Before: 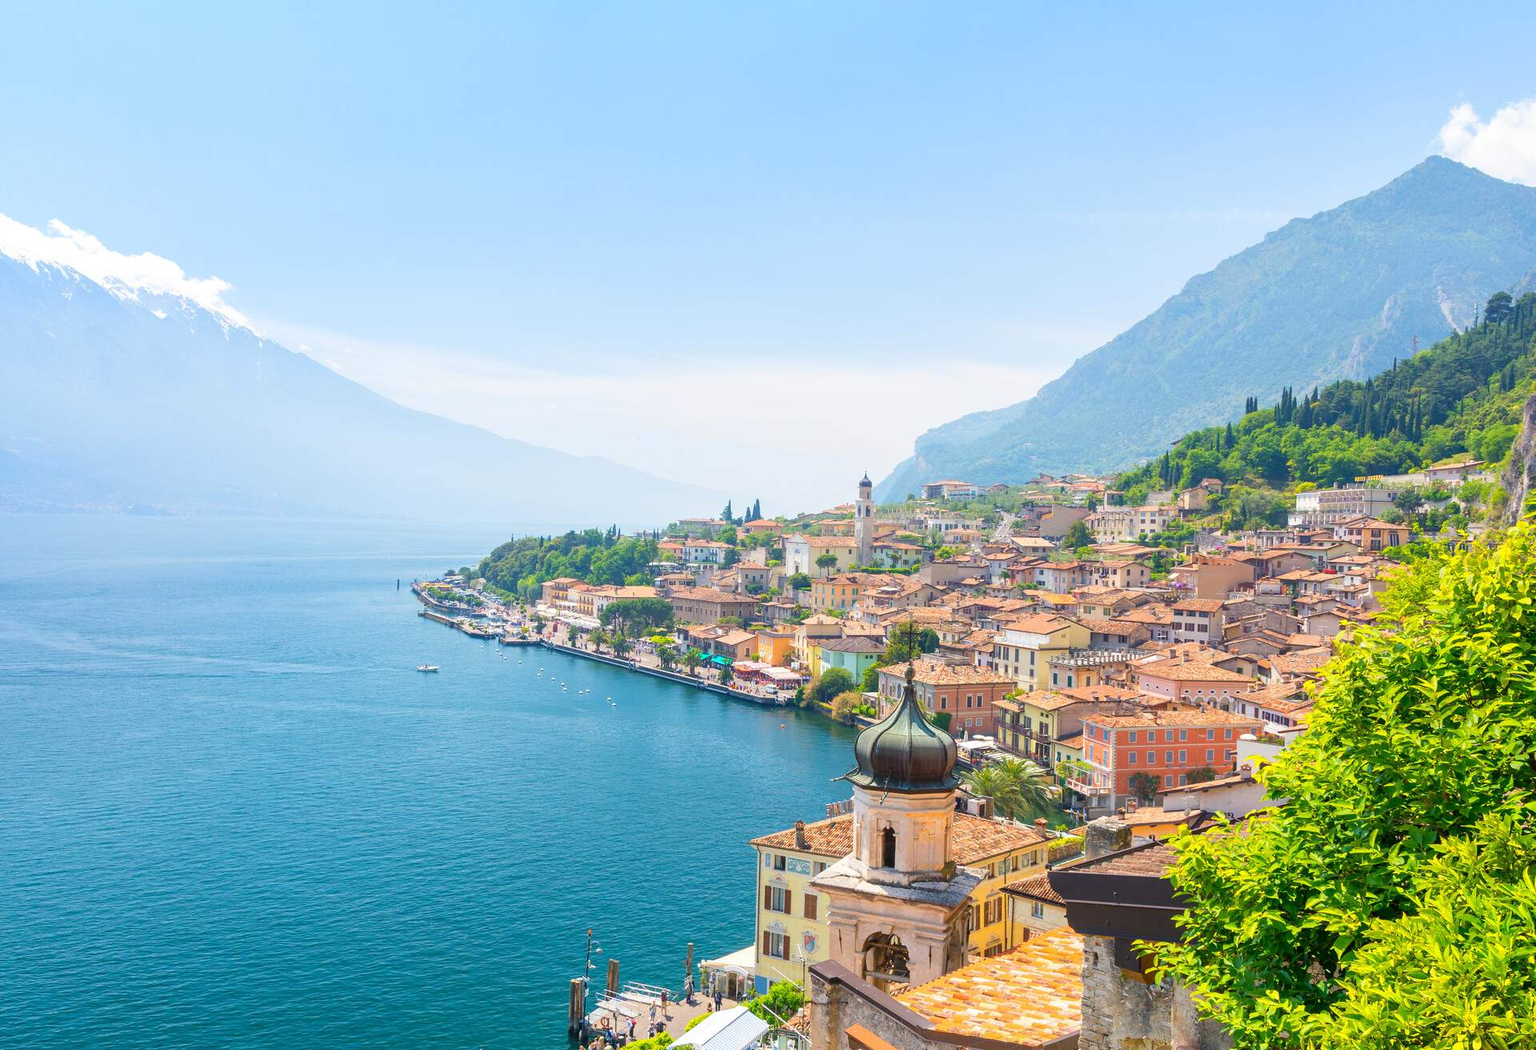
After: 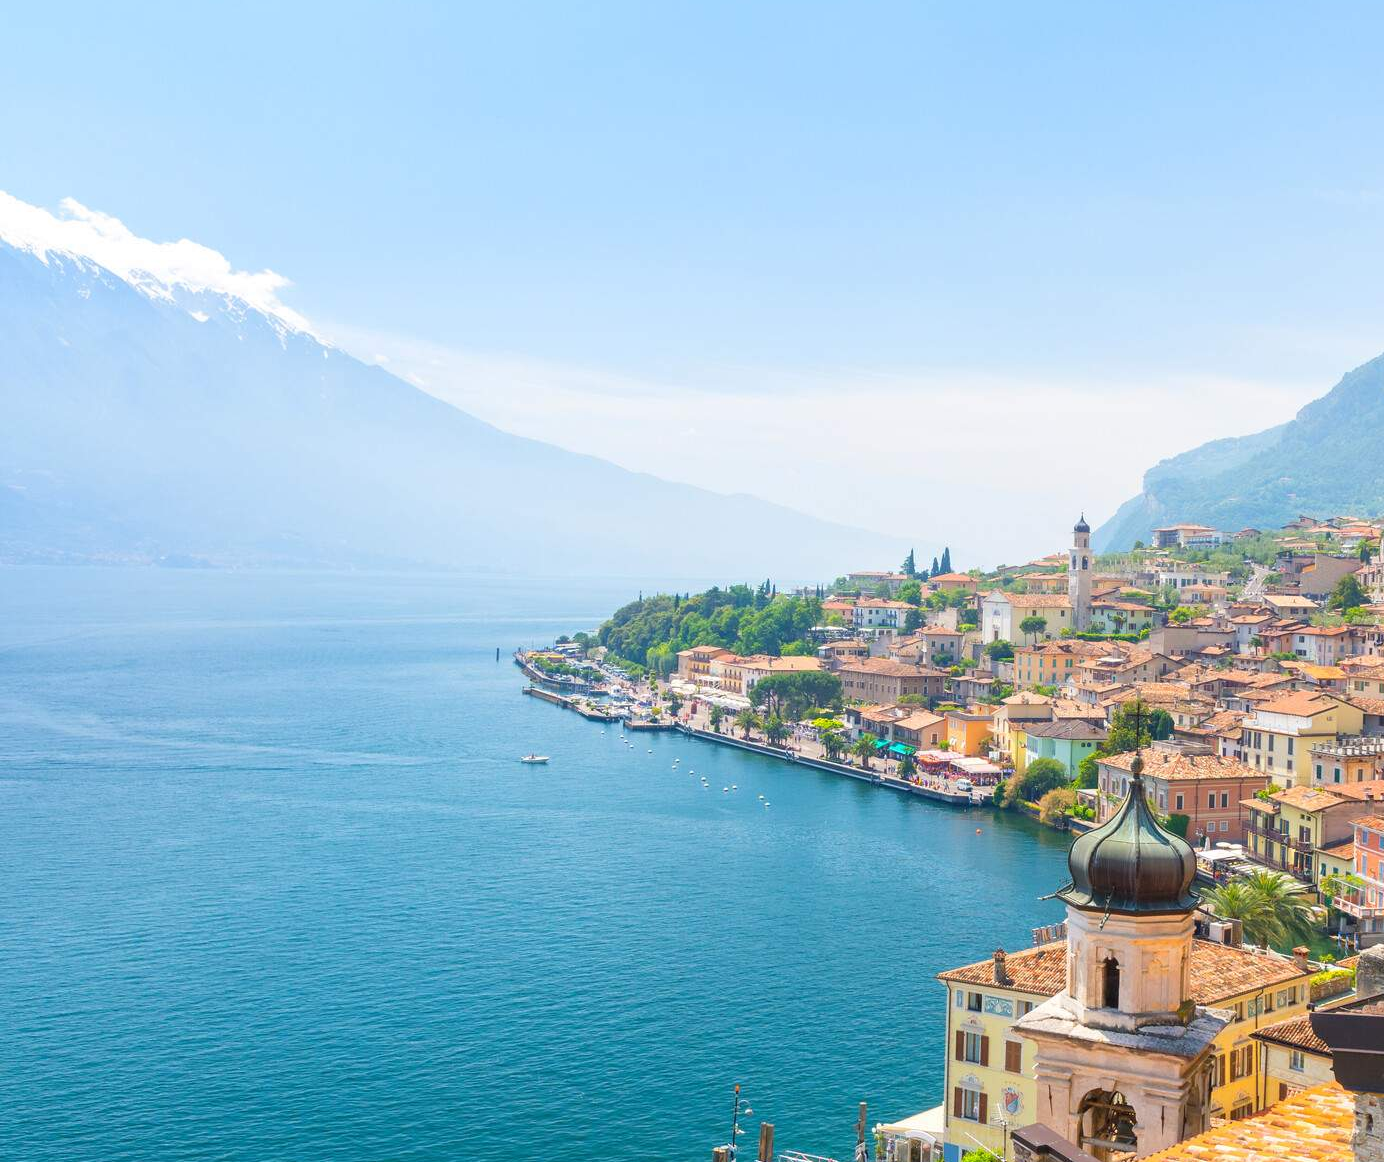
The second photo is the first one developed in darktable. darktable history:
crop: top 5.814%, right 27.881%, bottom 5.577%
